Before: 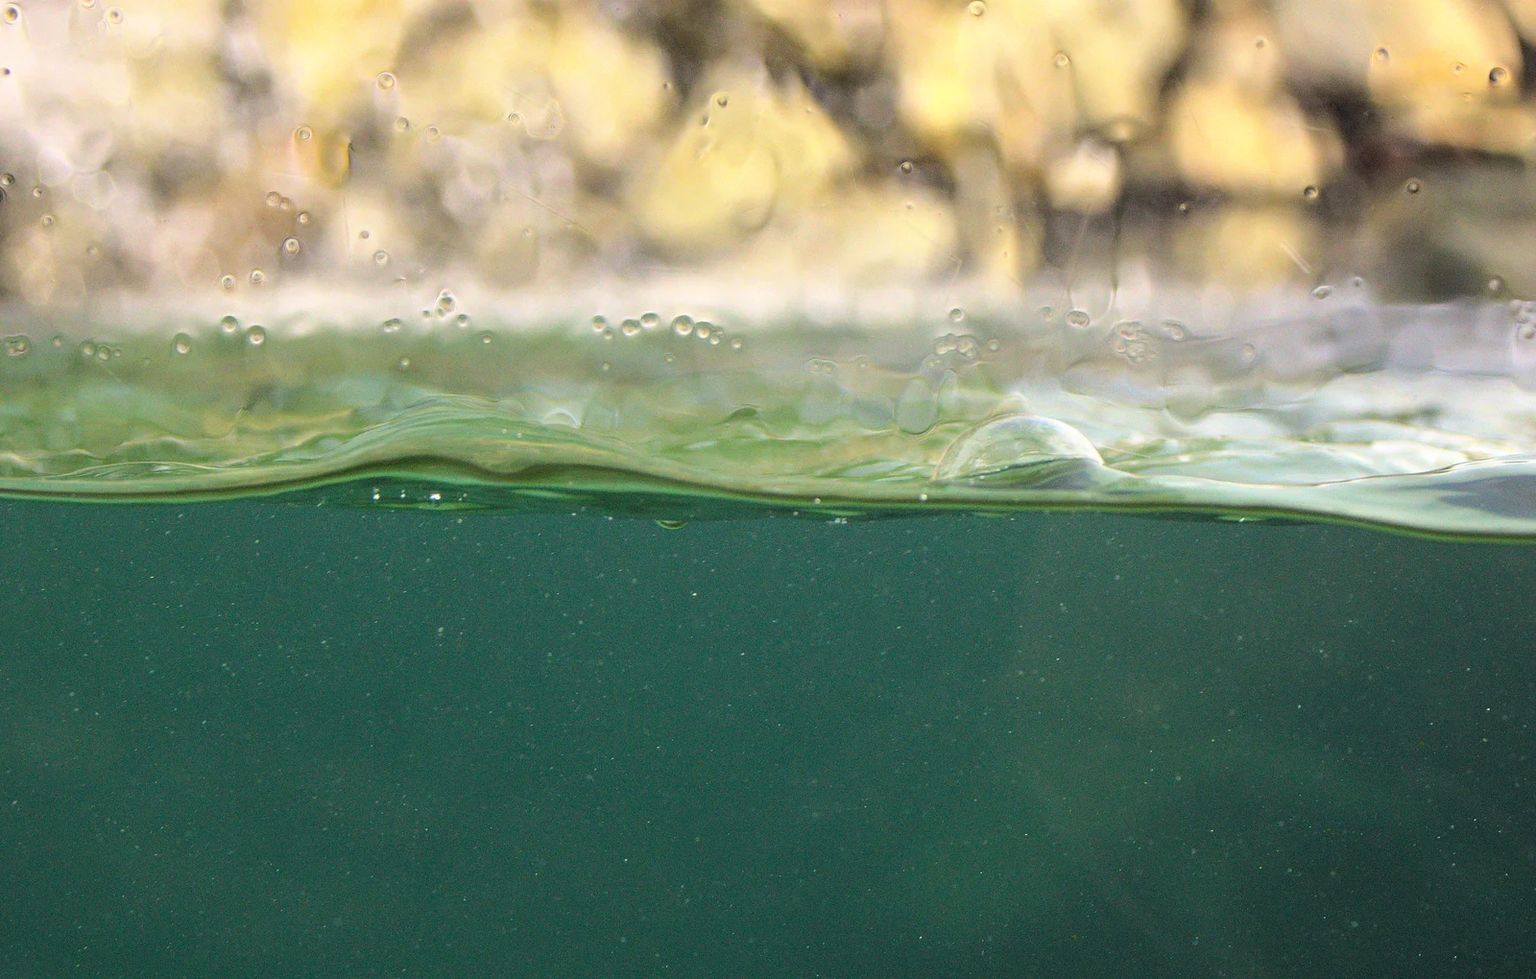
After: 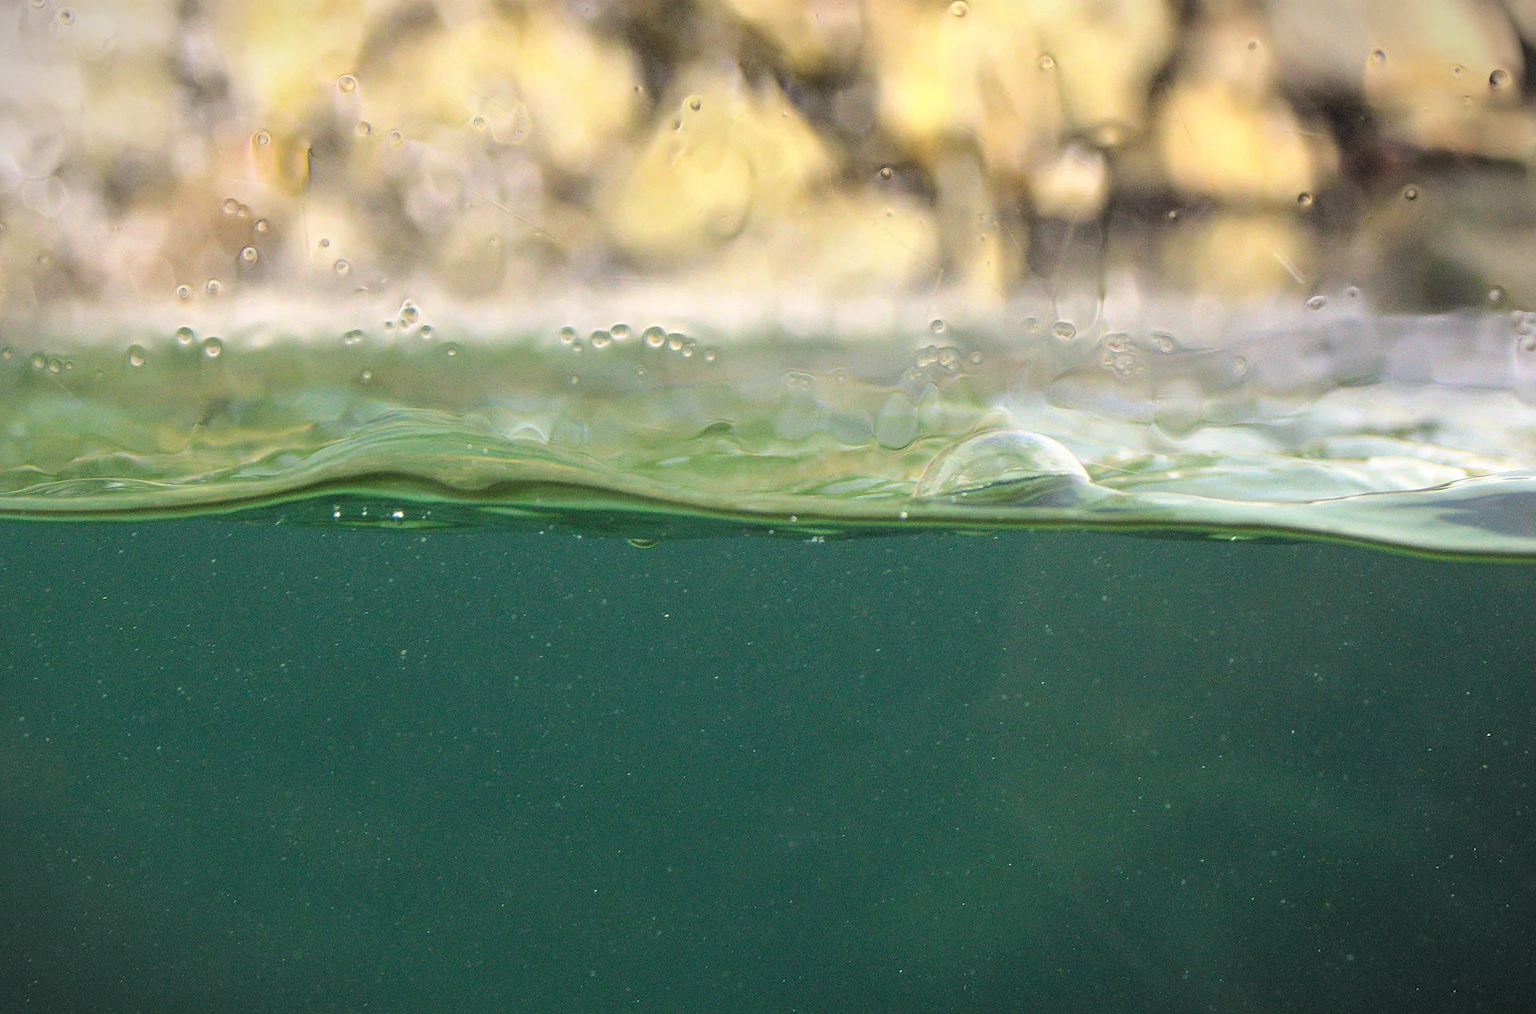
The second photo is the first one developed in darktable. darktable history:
vignetting: fall-off start 99.22%, width/height ratio 1.321
crop and rotate: left 3.434%
